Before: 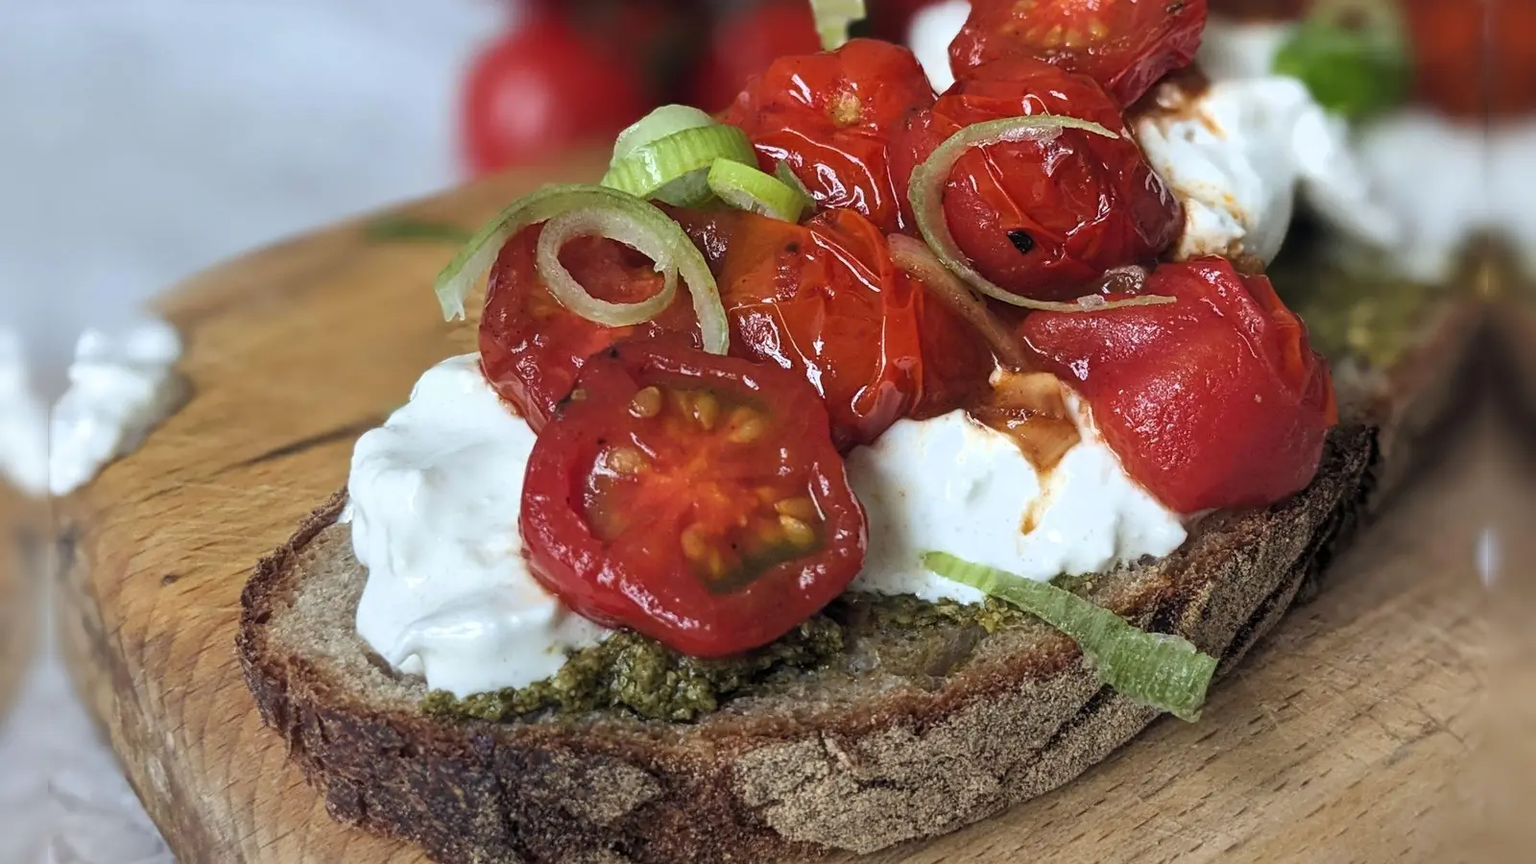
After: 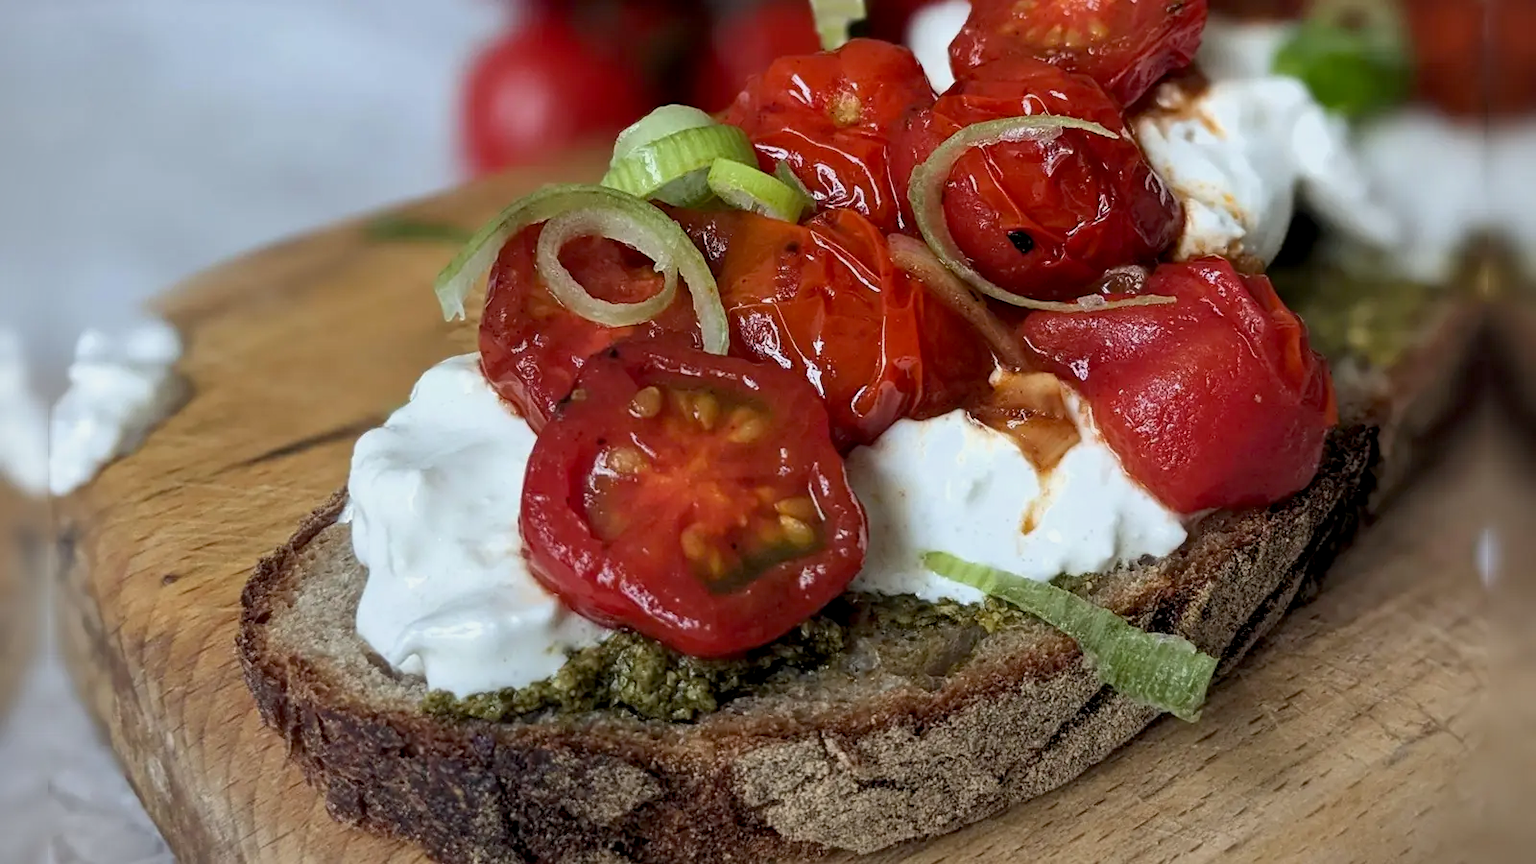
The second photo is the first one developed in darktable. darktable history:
vignetting: fall-off start 91.32%, brightness -0.405, saturation -0.294, unbound false
exposure: black level correction 0.009, exposure -0.164 EV, compensate exposure bias true, compensate highlight preservation false
